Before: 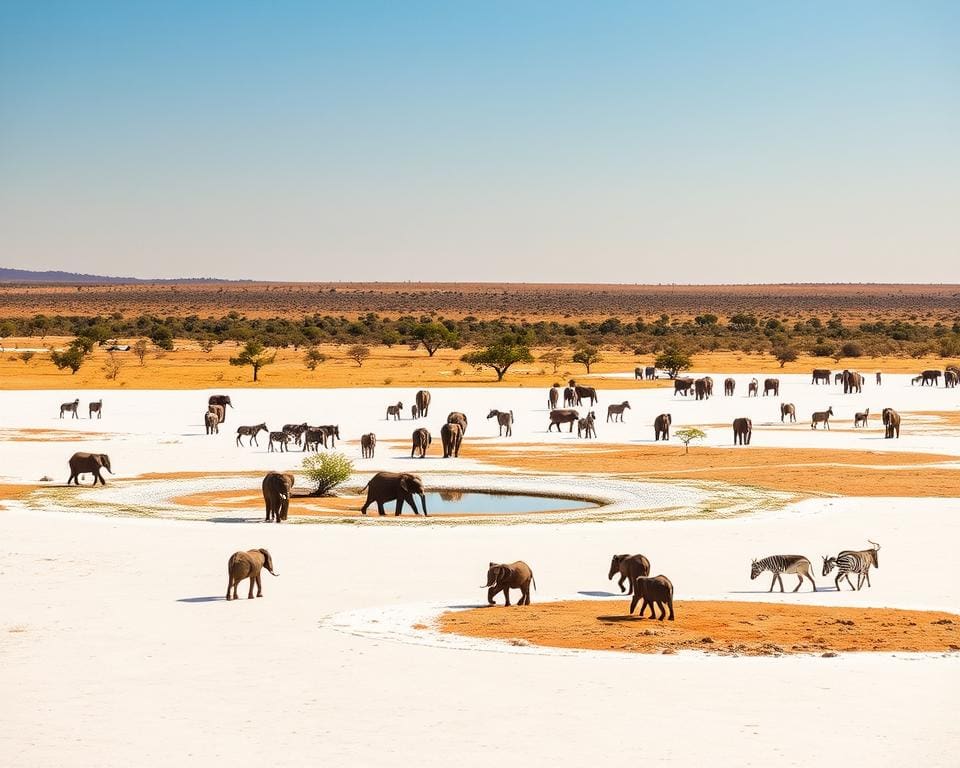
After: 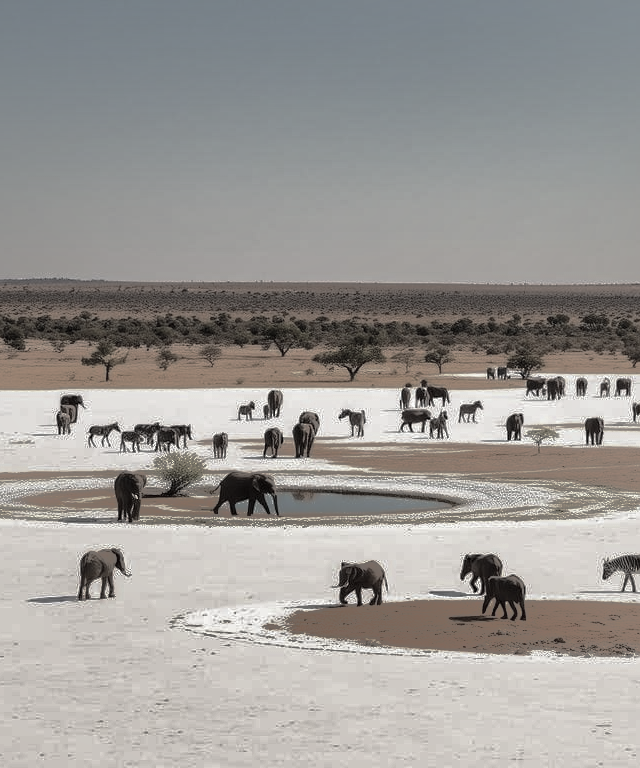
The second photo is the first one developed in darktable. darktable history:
color correction: saturation 0.2
shadows and highlights: shadows -19.91, highlights -73.15
crop and rotate: left 15.446%, right 17.836%
base curve: curves: ch0 [(0, 0) (0.595, 0.418) (1, 1)], preserve colors none
